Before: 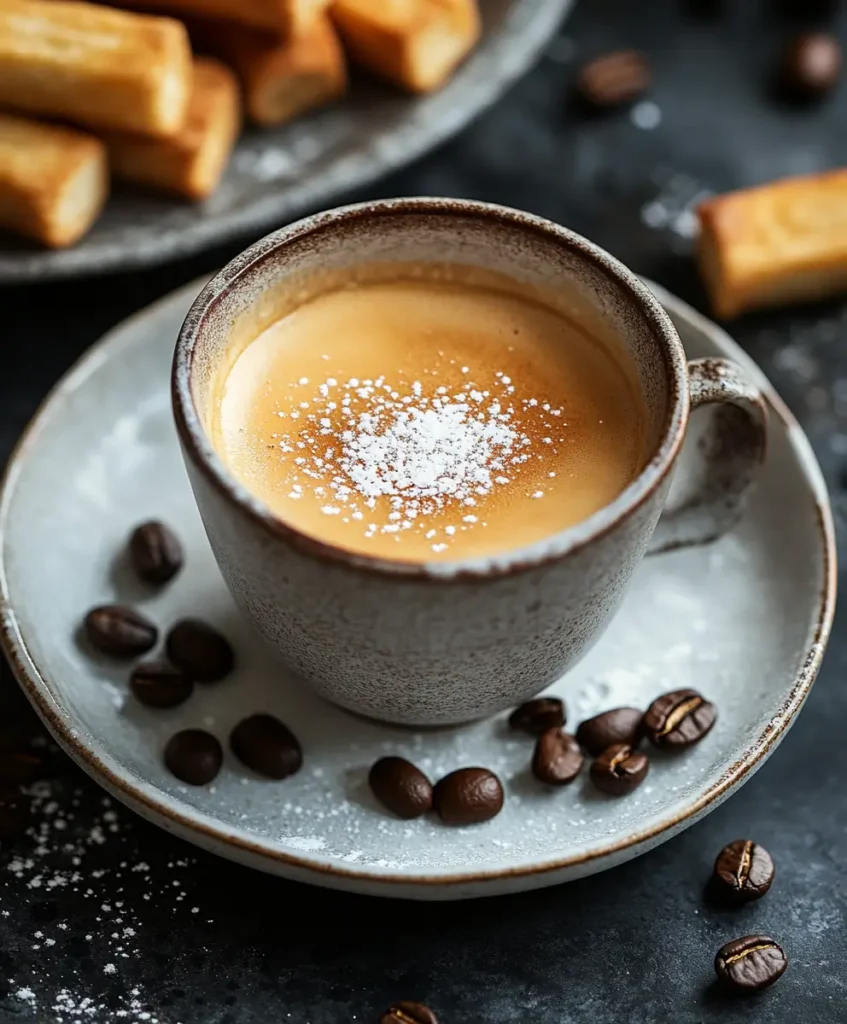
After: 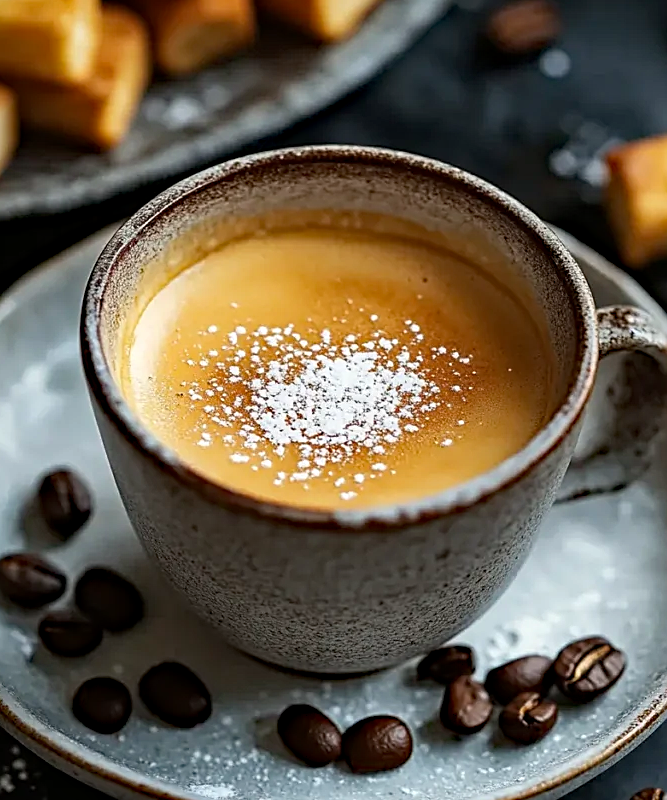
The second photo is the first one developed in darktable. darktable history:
haze removal: strength 0.42, compatibility mode true, adaptive false
base curve: curves: ch0 [(0, 0) (0.303, 0.277) (1, 1)]
sharpen: on, module defaults
crop and rotate: left 10.77%, top 5.1%, right 10.41%, bottom 16.76%
